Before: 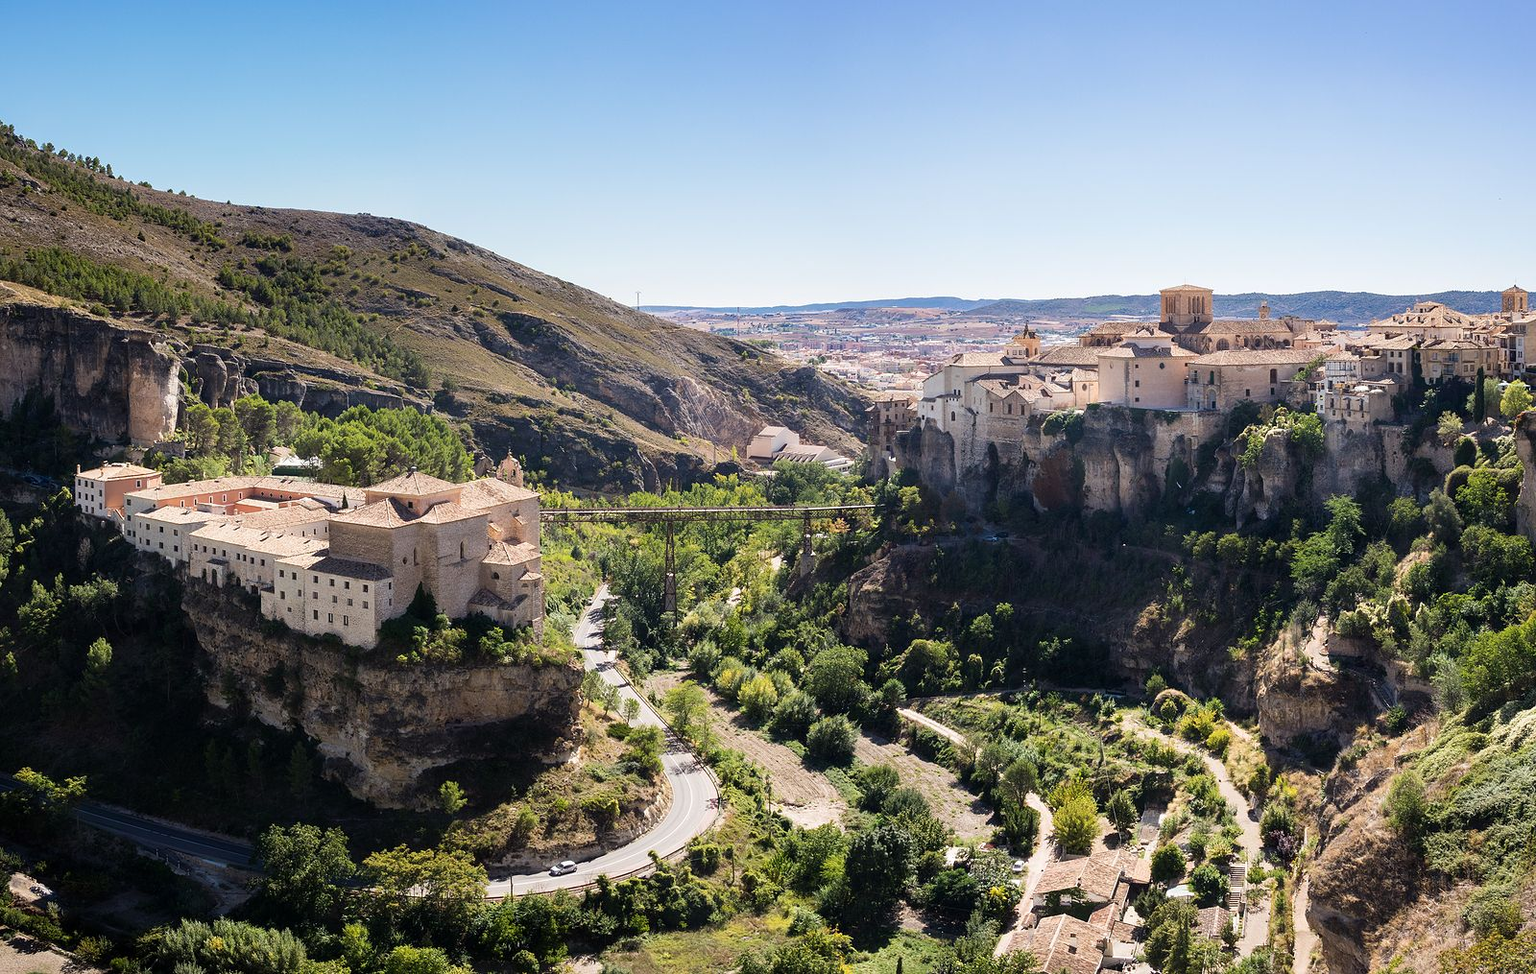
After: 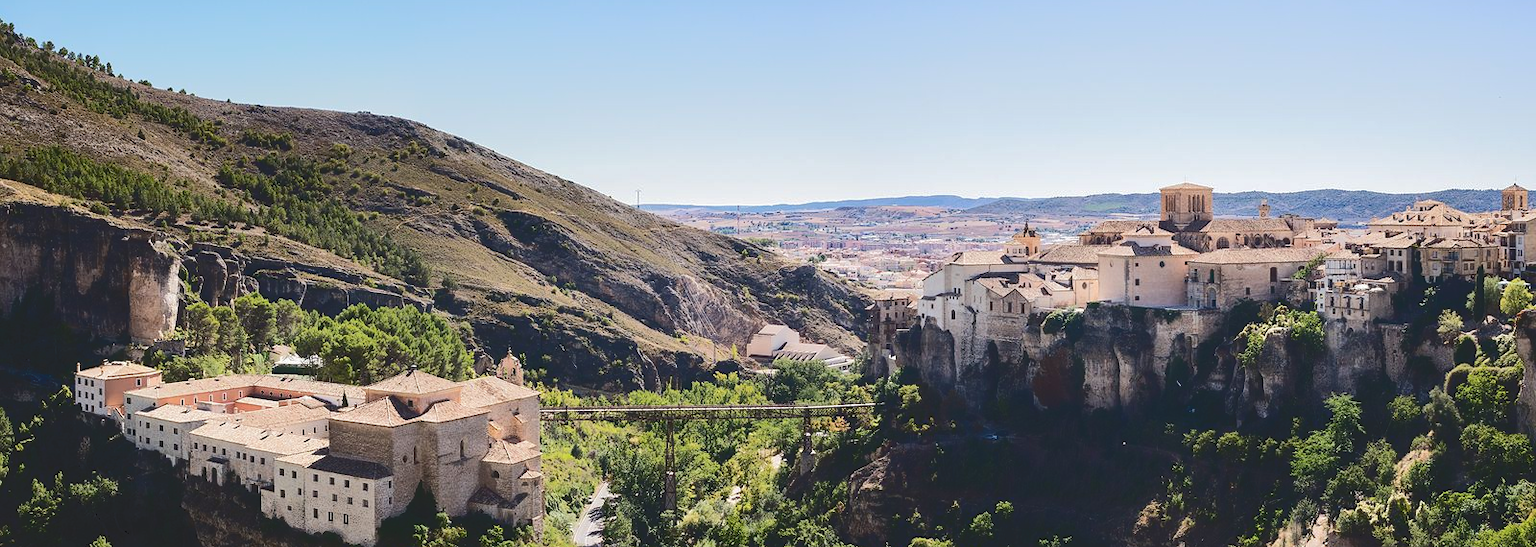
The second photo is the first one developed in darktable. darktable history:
tone curve: curves: ch0 [(0, 0) (0.003, 0.132) (0.011, 0.136) (0.025, 0.14) (0.044, 0.147) (0.069, 0.149) (0.1, 0.156) (0.136, 0.163) (0.177, 0.177) (0.224, 0.2) (0.277, 0.251) (0.335, 0.311) (0.399, 0.387) (0.468, 0.487) (0.543, 0.585) (0.623, 0.675) (0.709, 0.742) (0.801, 0.81) (0.898, 0.867) (1, 1)], color space Lab, independent channels, preserve colors none
crop and rotate: top 10.531%, bottom 33.294%
